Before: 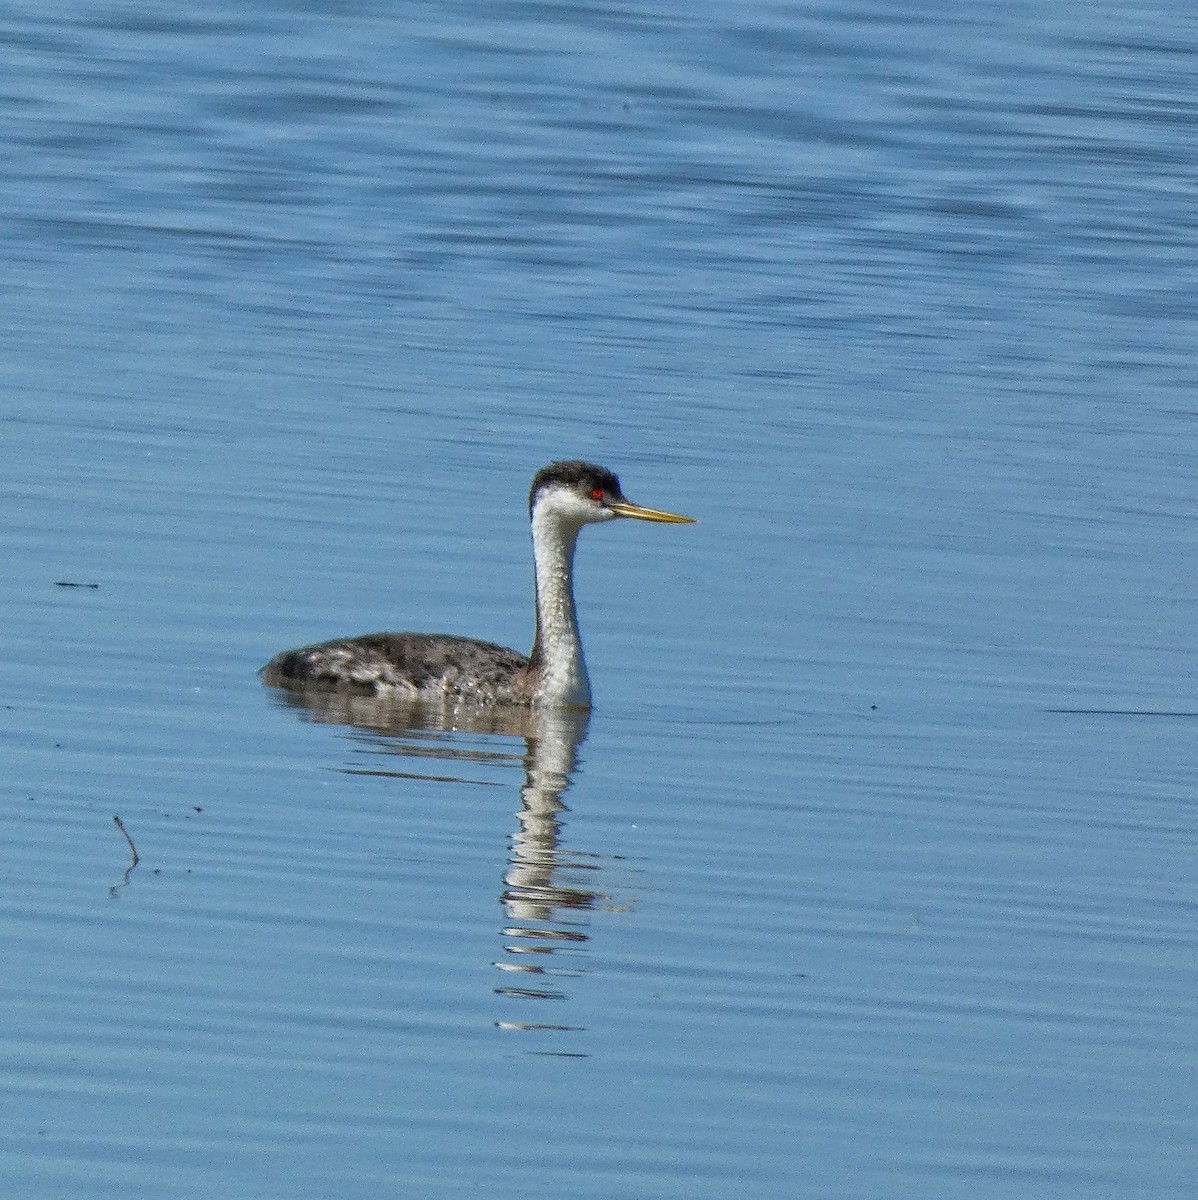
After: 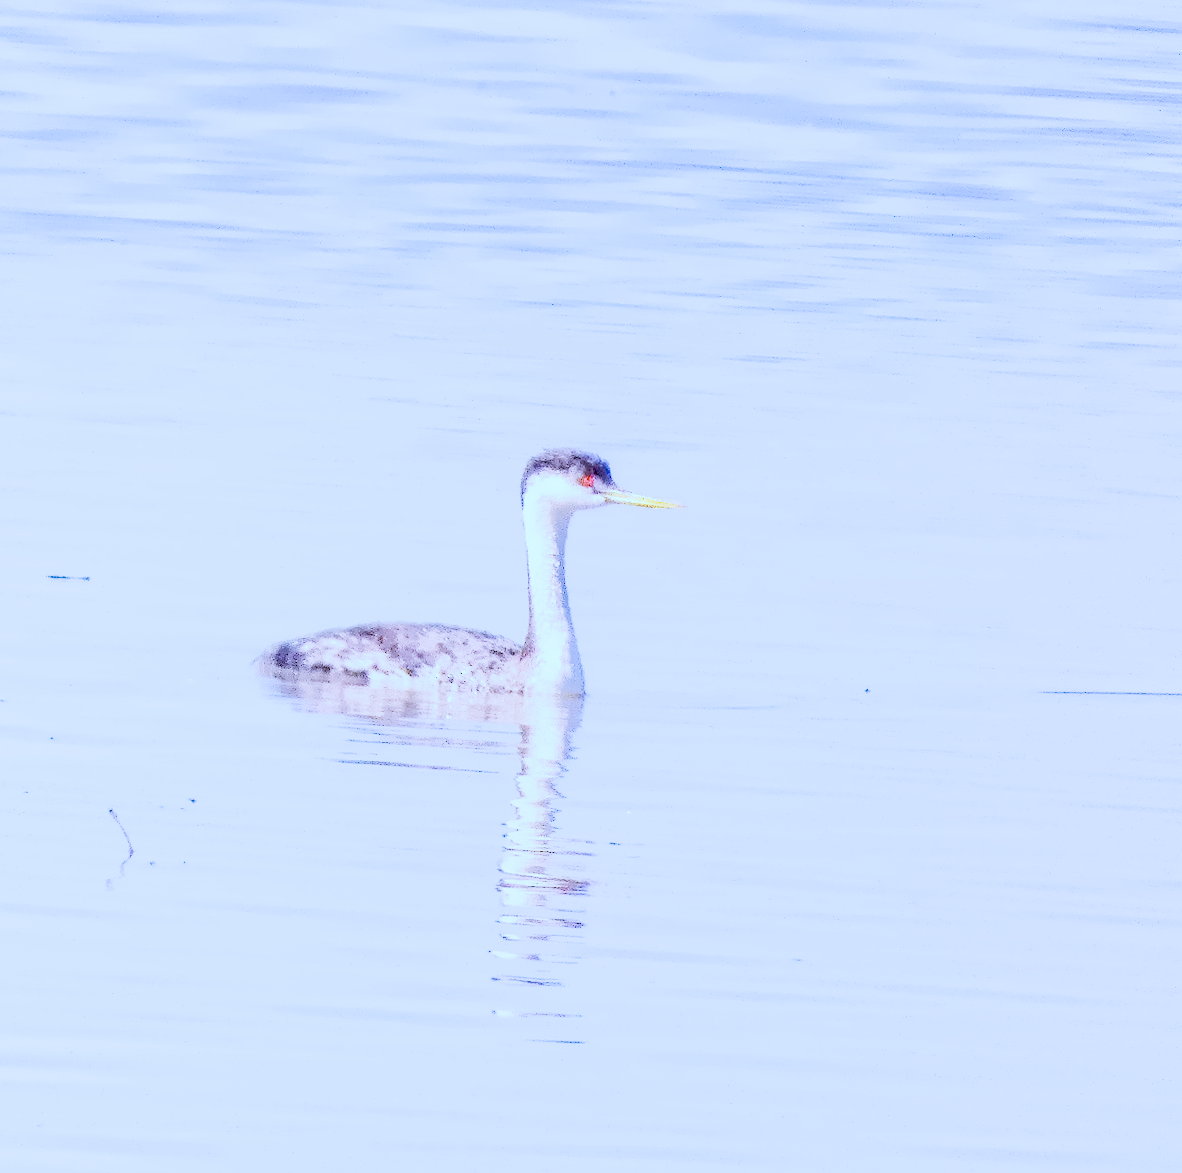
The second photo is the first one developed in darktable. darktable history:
local contrast: on, module defaults
color calibration: illuminant as shot in camera, x 0.358, y 0.373, temperature 4628.91 K
color balance: mode lift, gamma, gain (sRGB), lift [0.997, 0.979, 1.021, 1.011], gamma [1, 1.084, 0.916, 0.998], gain [1, 0.87, 1.13, 1.101], contrast 4.55%, contrast fulcrum 38.24%, output saturation 104.09%
denoise (profiled): preserve shadows 1.52, scattering 0.002, a [-1, 0, 0], compensate highlight preservation false
exposure: black level correction 0, exposure 0.7 EV, compensate exposure bias true, compensate highlight preservation false
haze removal: compatibility mode true, adaptive false
highlight reconstruction: method reconstruct in LCh
hot pixels: on, module defaults
lens correction: scale 1, crop 1, focal 16, aperture 5.6, distance 1000, camera "Canon EOS RP", lens "Canon RF 16mm F2.8 STM"
shadows and highlights: shadows 0, highlights 40
white balance: red 2.229, blue 1.46
tone equalizer: -8 EV 0.25 EV, -7 EV 0.417 EV, -6 EV 0.417 EV, -5 EV 0.25 EV, -3 EV -0.25 EV, -2 EV -0.417 EV, -1 EV -0.417 EV, +0 EV -0.25 EV, edges refinement/feathering 500, mask exposure compensation -1.57 EV, preserve details guided filter
velvia: on, module defaults
filmic rgb "scene-referred default": black relative exposure -7.15 EV, white relative exposure 5.36 EV, hardness 3.02
rotate and perspective: rotation -0.66°, automatic cropping original format, crop left 0.012, crop right 0.988, crop top 0.017, crop bottom 0.983
color balance rgb: shadows lift › luminance -7.7%, shadows lift › chroma 2.13%, shadows lift › hue 200.79°, power › luminance -7.77%, power › chroma 2.27%, power › hue 220.69°, highlights gain › luminance 15.15%, highlights gain › chroma 4%, highlights gain › hue 209.35°, global offset › luminance -0.21%, global offset › chroma 0.27%, perceptual saturation grading › global saturation 24.42%, perceptual saturation grading › highlights -24.42%, perceptual saturation grading › mid-tones 24.42%, perceptual saturation grading › shadows 40%, perceptual brilliance grading › global brilliance -5%, perceptual brilliance grading › highlights 24.42%, perceptual brilliance grading › mid-tones 7%, perceptual brilliance grading › shadows -5%
